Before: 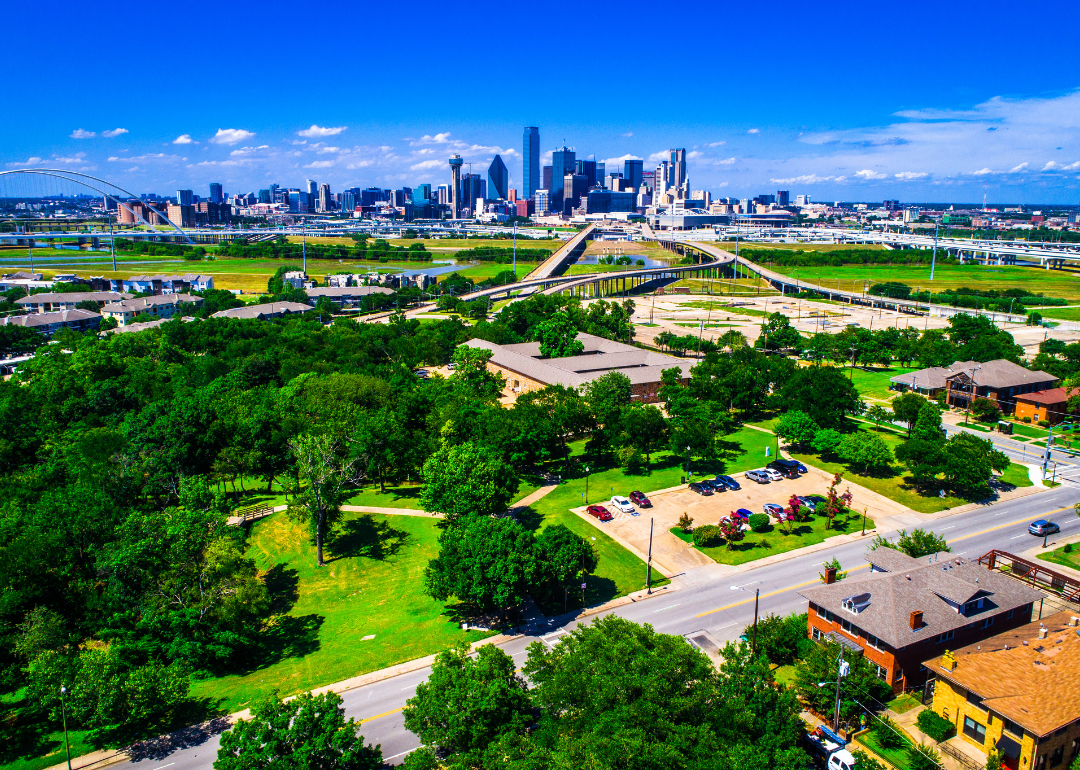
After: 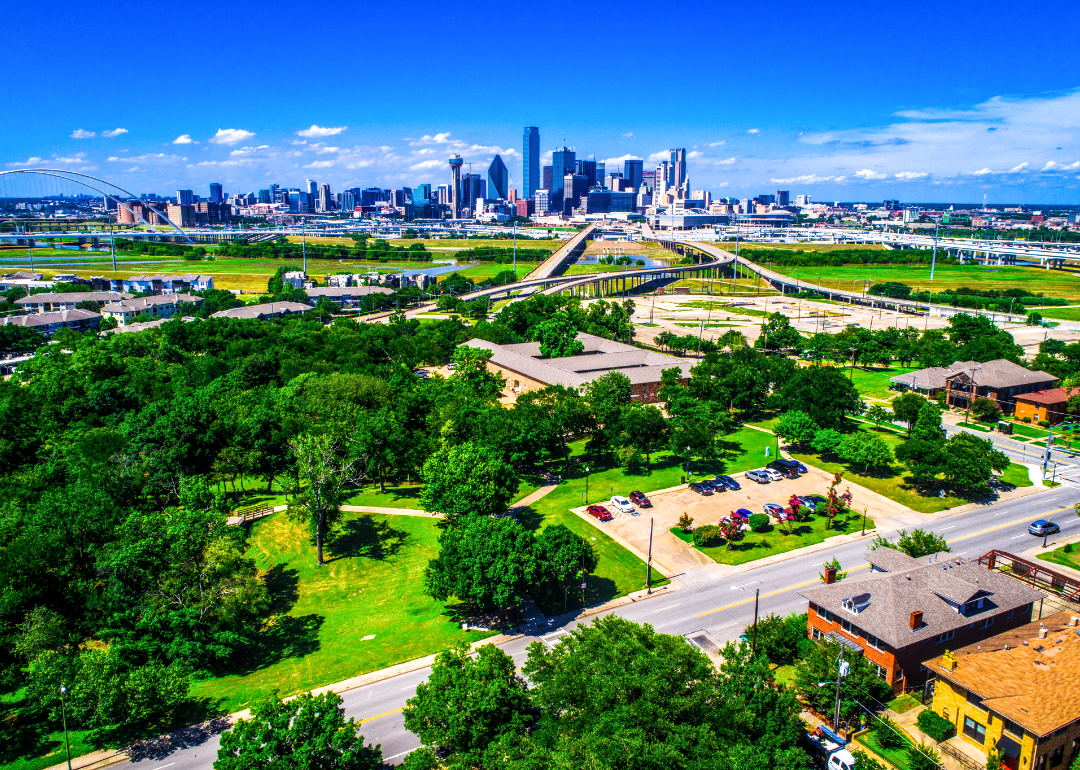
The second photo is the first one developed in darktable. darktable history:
base curve: curves: ch0 [(0, 0) (0.472, 0.508) (1, 1)], preserve colors none
local contrast: on, module defaults
exposure: exposure 0.084 EV, compensate exposure bias true, compensate highlight preservation false
tone equalizer: on, module defaults
